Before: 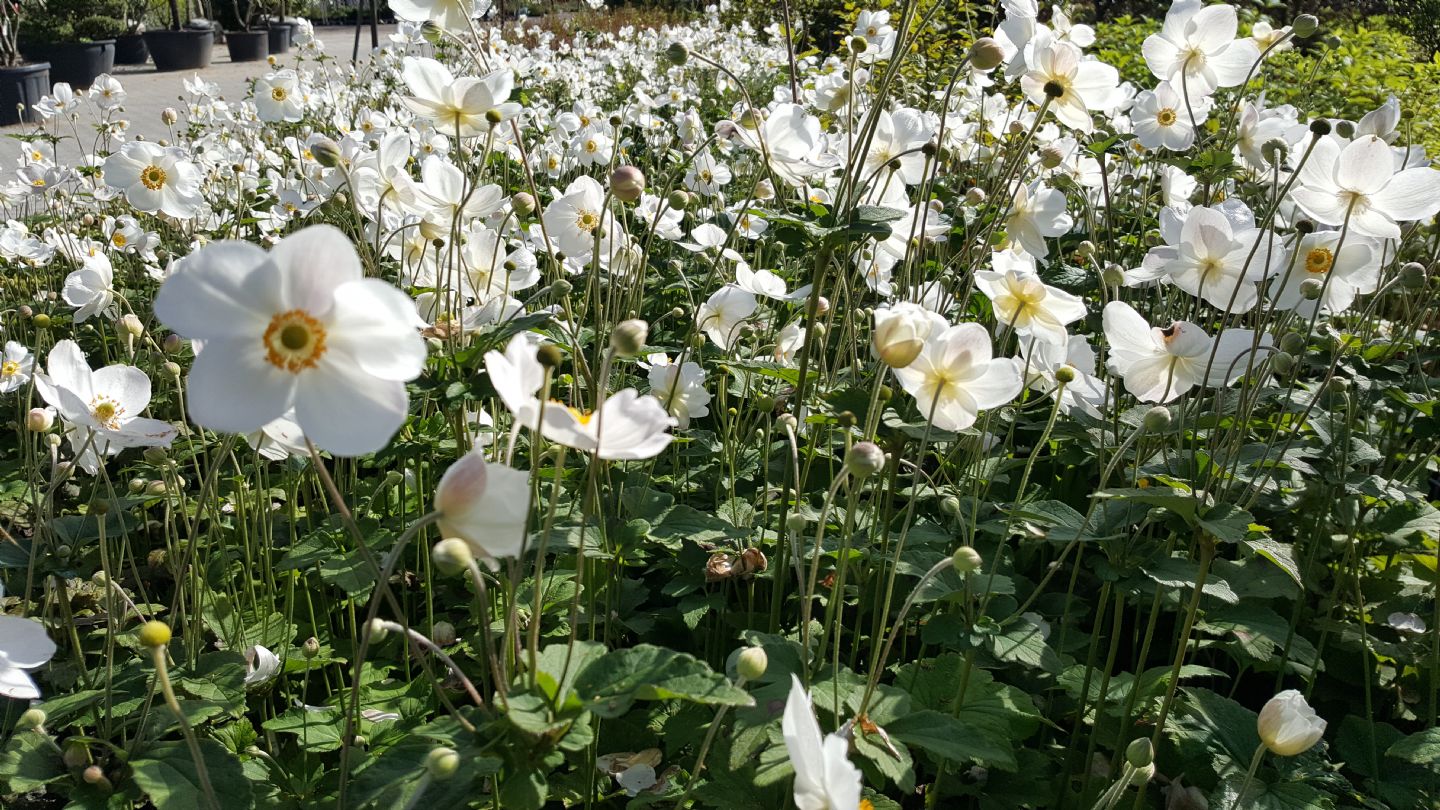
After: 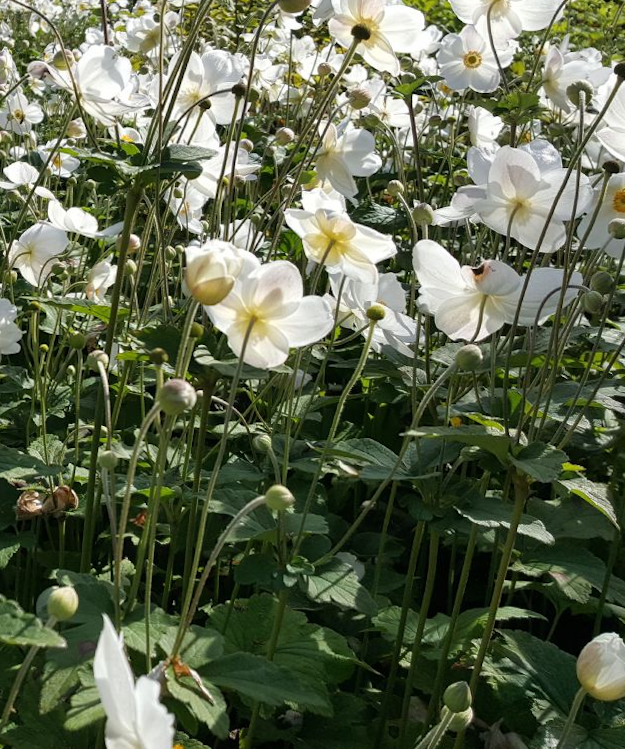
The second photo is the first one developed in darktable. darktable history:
rotate and perspective: rotation 0.226°, lens shift (vertical) -0.042, crop left 0.023, crop right 0.982, crop top 0.006, crop bottom 0.994
crop: left 47.628%, top 6.643%, right 7.874%
